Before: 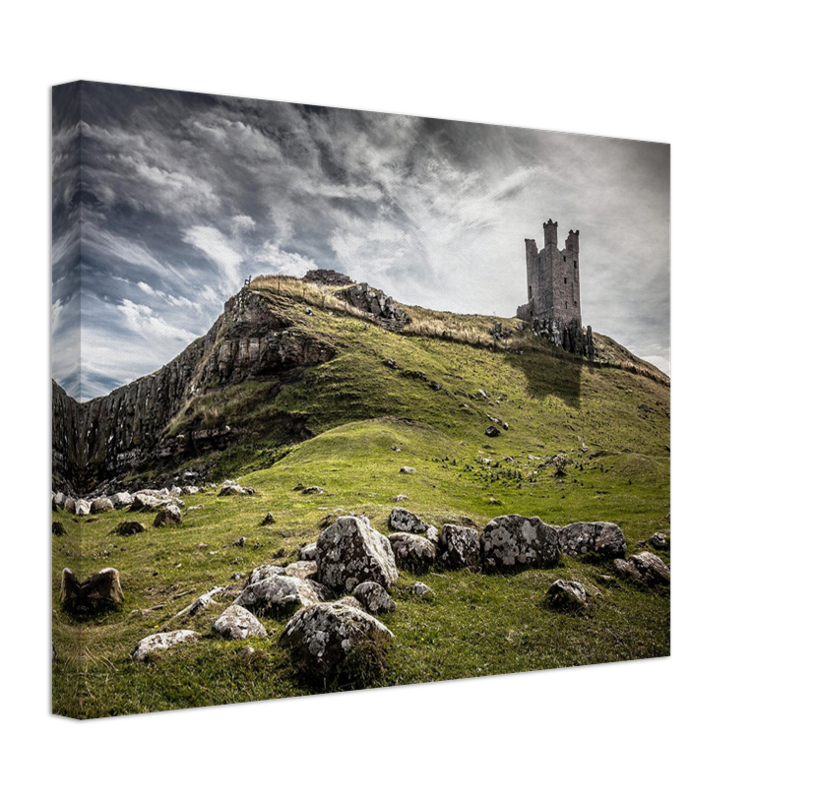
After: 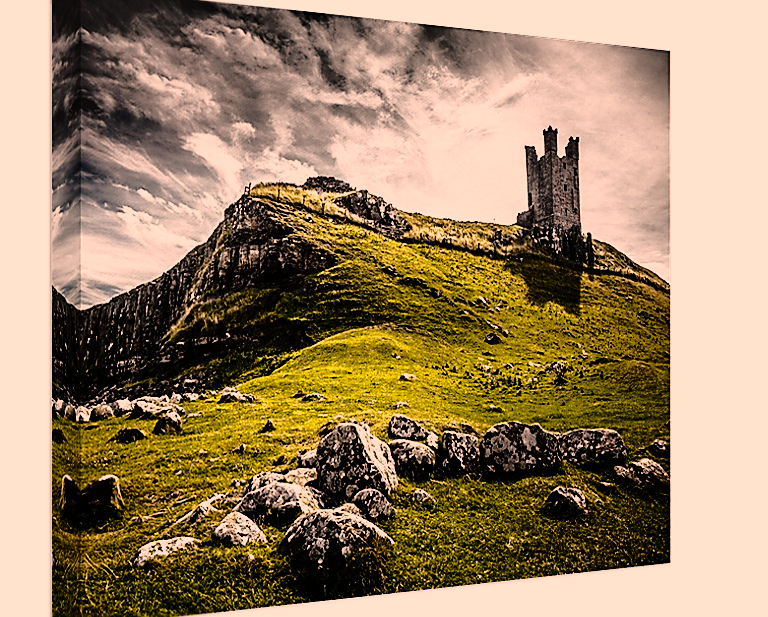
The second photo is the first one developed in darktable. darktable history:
sharpen: radius 1.4, amount 1.25, threshold 0.7
crop and rotate: angle 0.03°, top 11.643%, right 5.651%, bottom 11.189%
base curve: curves: ch0 [(0, 0) (0.012, 0.01) (0.073, 0.168) (0.31, 0.711) (0.645, 0.957) (1, 1)], preserve colors none
exposure: exposure -1.468 EV, compensate highlight preservation false
color correction: highlights a* 17.88, highlights b* 18.79
tone equalizer: -8 EV -0.417 EV, -7 EV -0.389 EV, -6 EV -0.333 EV, -5 EV -0.222 EV, -3 EV 0.222 EV, -2 EV 0.333 EV, -1 EV 0.389 EV, +0 EV 0.417 EV, edges refinement/feathering 500, mask exposure compensation -1.57 EV, preserve details no
tone curve: curves: ch0 [(0, 0) (0.168, 0.142) (0.359, 0.44) (0.469, 0.544) (0.634, 0.722) (0.858, 0.903) (1, 0.968)]; ch1 [(0, 0) (0.437, 0.453) (0.472, 0.47) (0.502, 0.502) (0.54, 0.534) (0.57, 0.592) (0.618, 0.66) (0.699, 0.749) (0.859, 0.919) (1, 1)]; ch2 [(0, 0) (0.33, 0.301) (0.421, 0.443) (0.476, 0.498) (0.505, 0.503) (0.547, 0.557) (0.586, 0.634) (0.608, 0.676) (1, 1)], color space Lab, independent channels, preserve colors none
